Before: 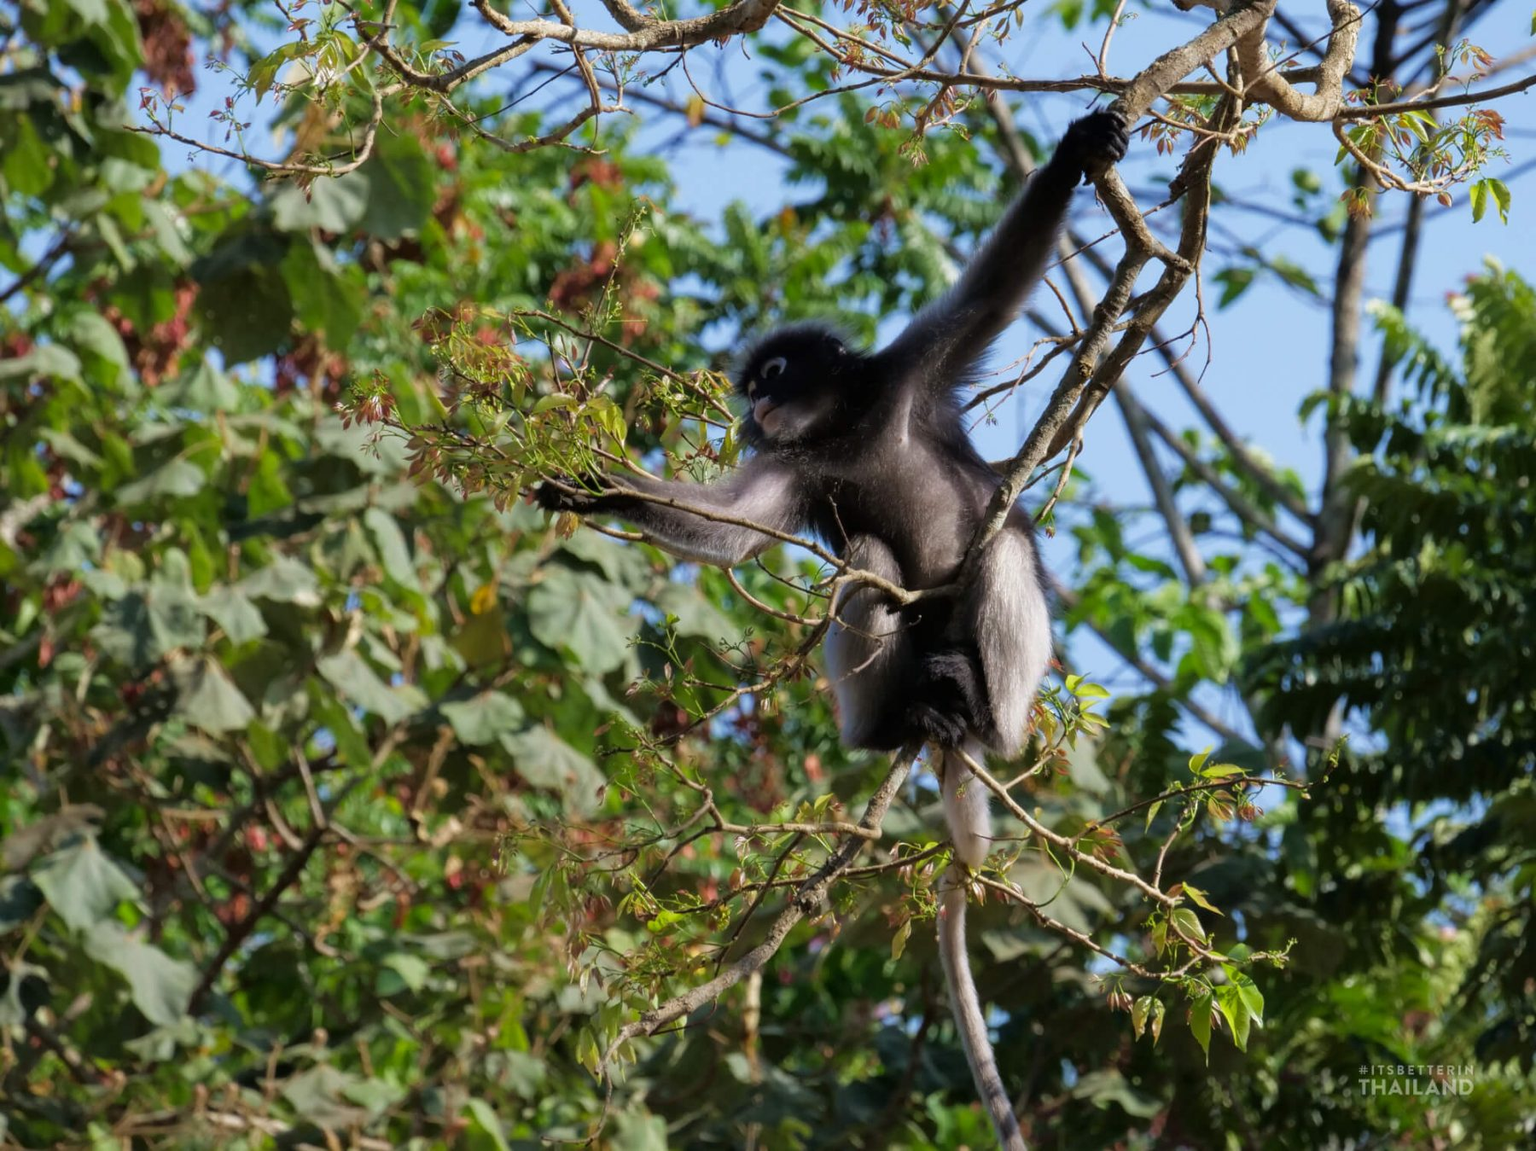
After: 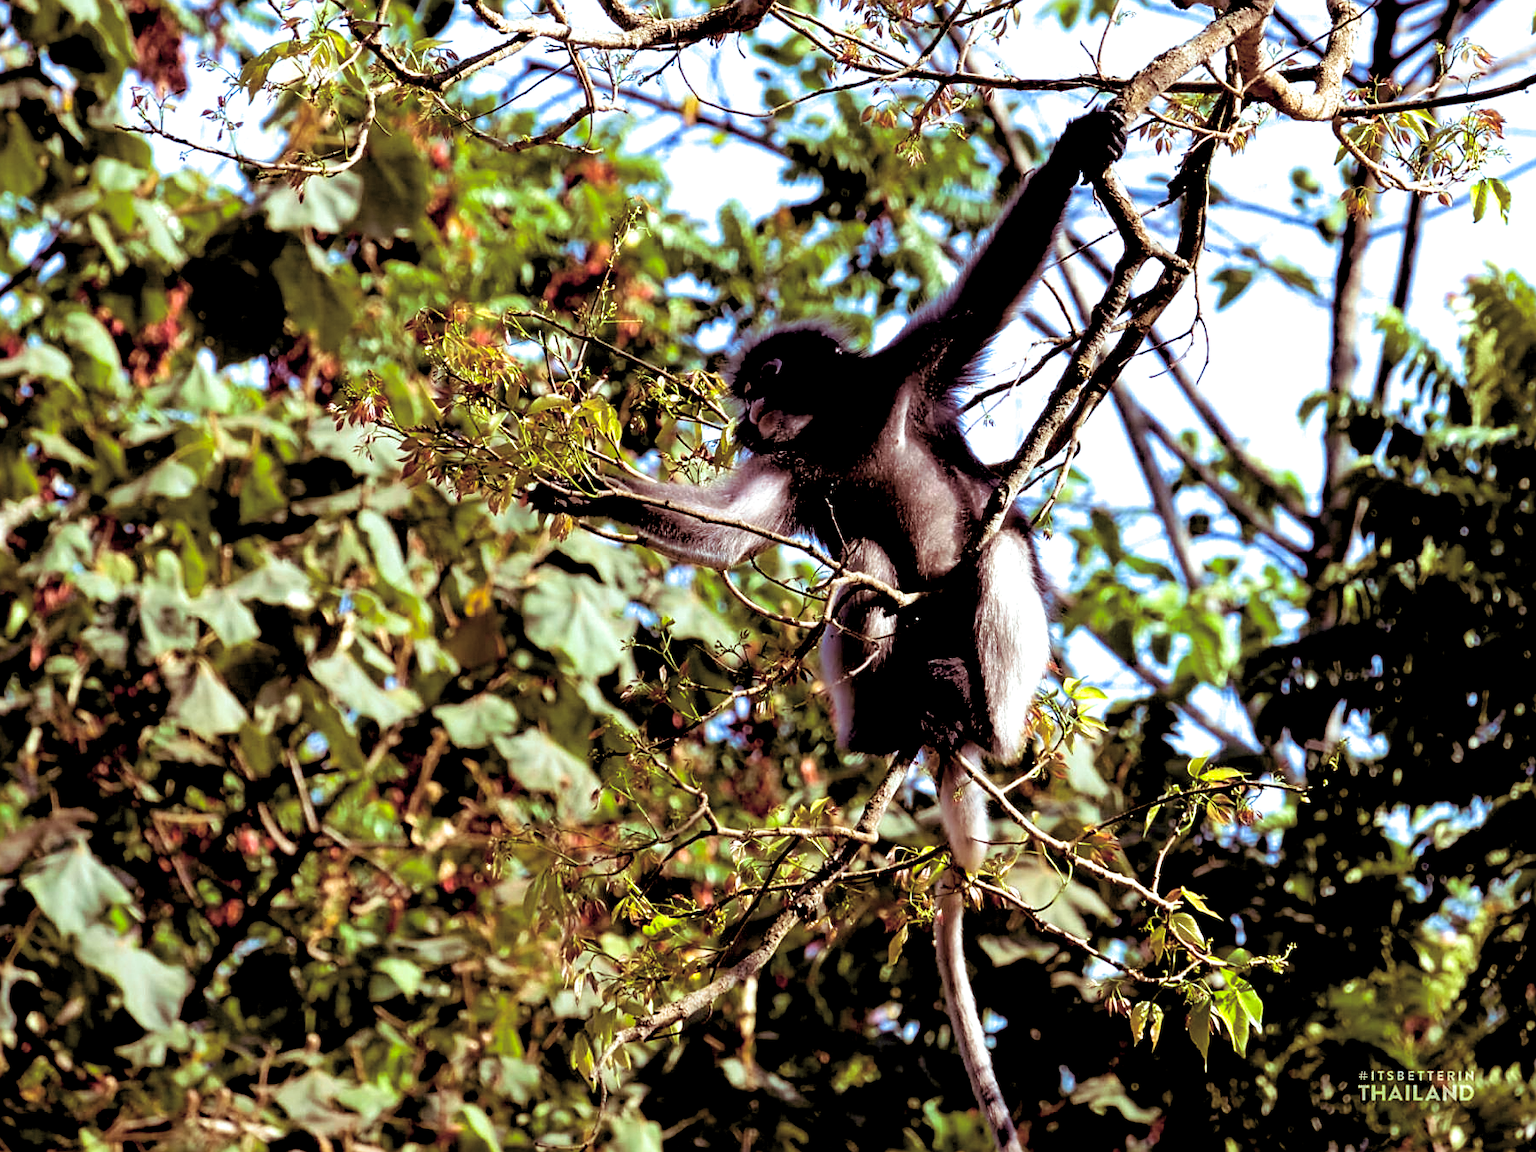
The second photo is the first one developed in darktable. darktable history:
white balance: red 1, blue 1
split-toning: highlights › hue 180°
sharpen: on, module defaults
exposure: black level correction 0.035, exposure 0.9 EV, compensate highlight preservation false
crop and rotate: left 0.614%, top 0.179%, bottom 0.309%
color balance rgb: global vibrance 10%
